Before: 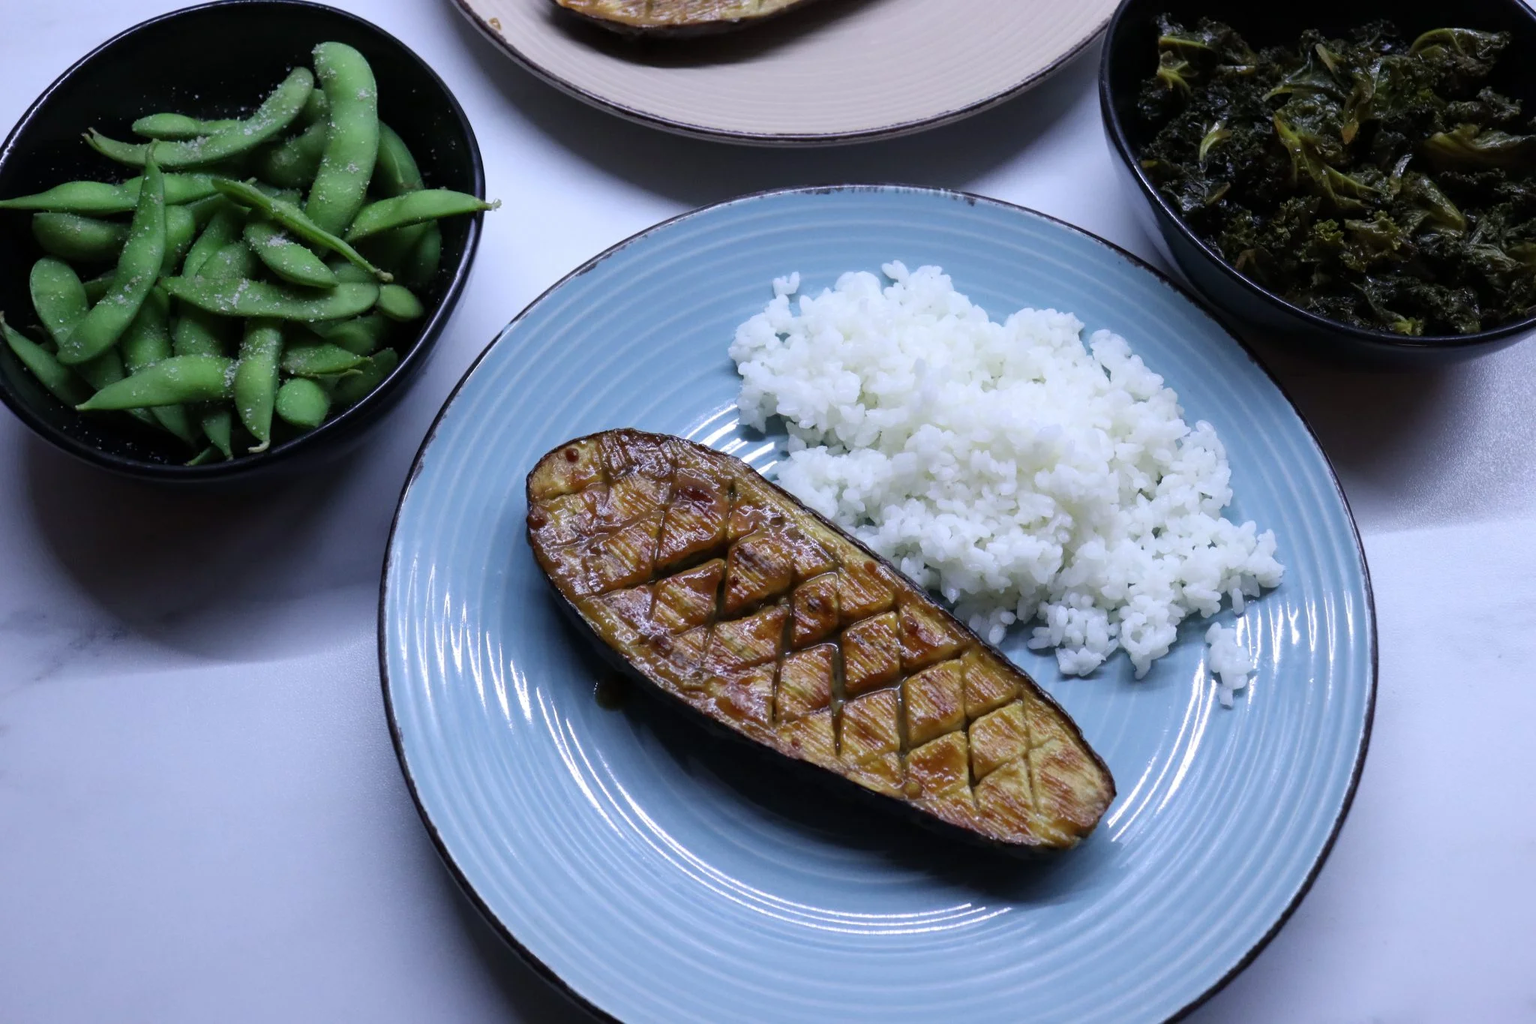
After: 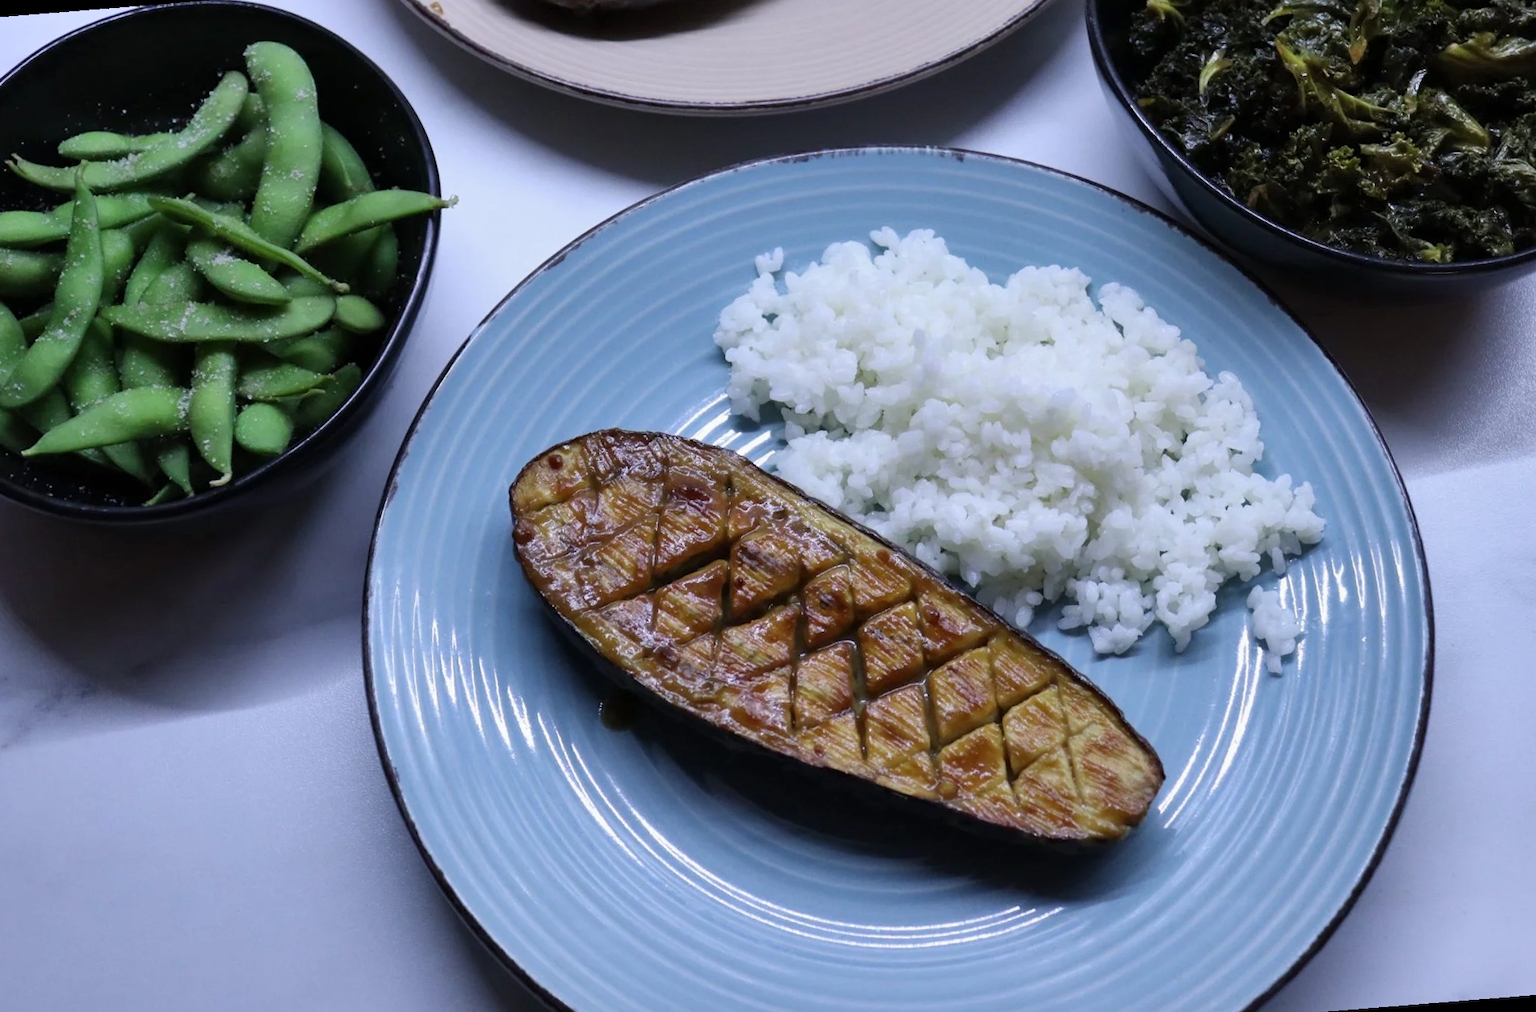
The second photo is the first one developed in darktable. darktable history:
rotate and perspective: rotation -4.57°, crop left 0.054, crop right 0.944, crop top 0.087, crop bottom 0.914
shadows and highlights: shadows 43.71, white point adjustment -1.46, soften with gaussian
